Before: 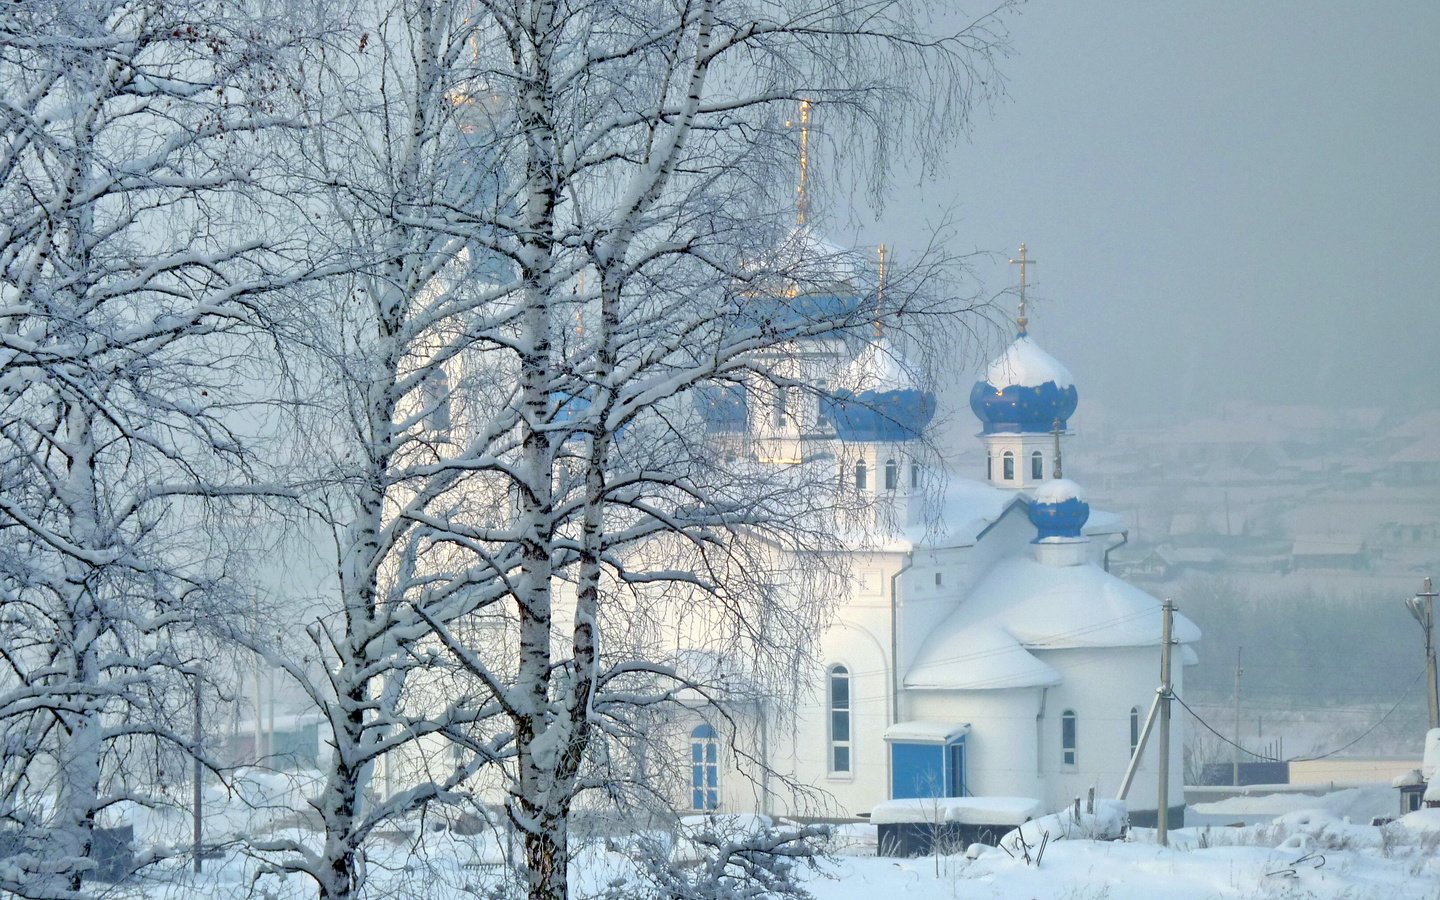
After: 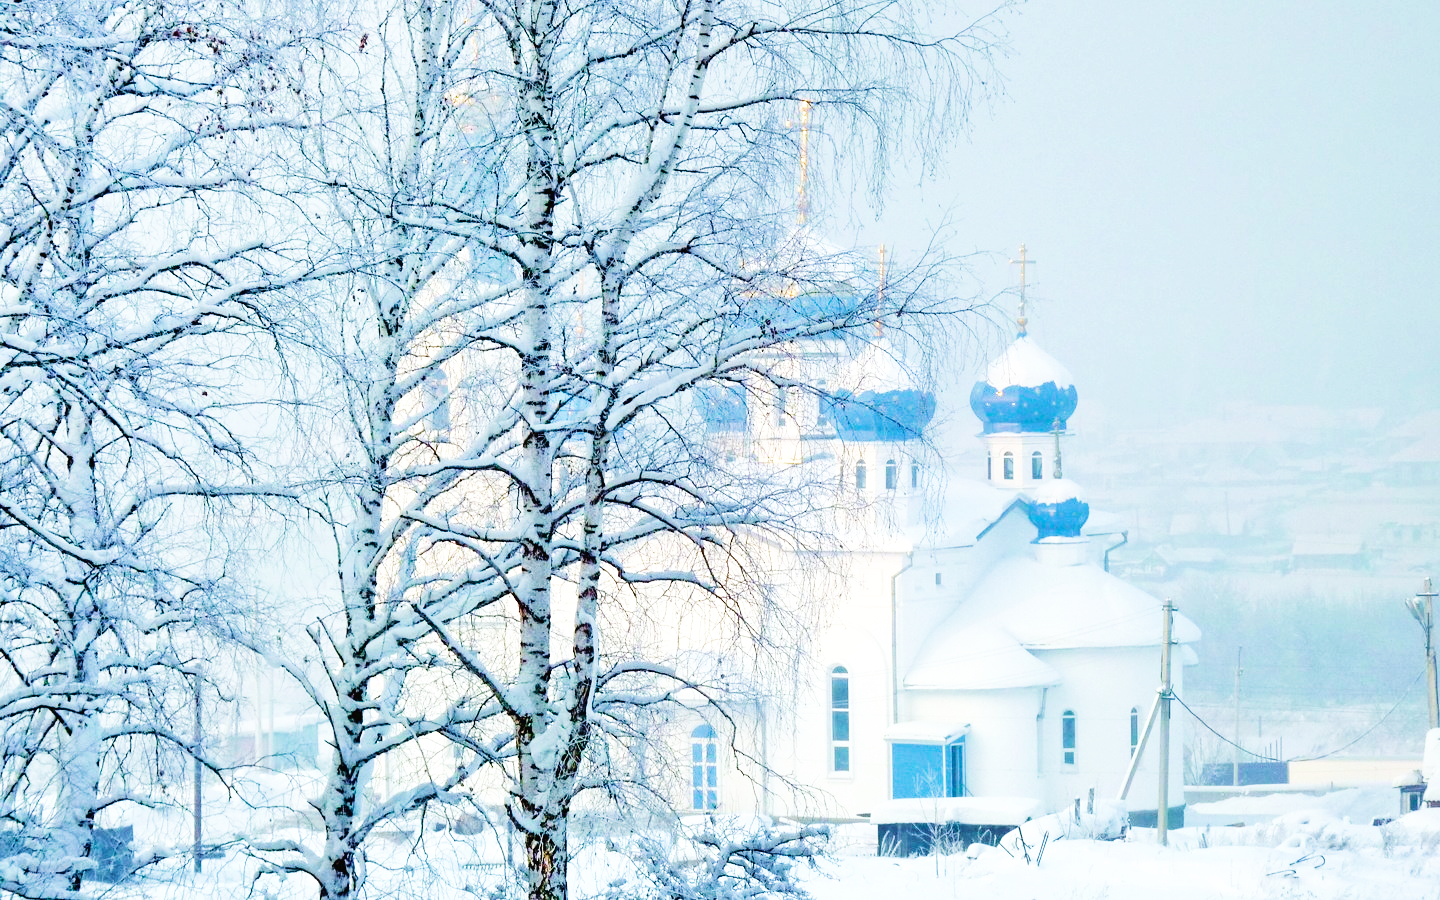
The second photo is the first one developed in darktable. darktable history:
velvia: strength 55.8%
base curve: curves: ch0 [(0, 0.003) (0.001, 0.002) (0.006, 0.004) (0.02, 0.022) (0.048, 0.086) (0.094, 0.234) (0.162, 0.431) (0.258, 0.629) (0.385, 0.8) (0.548, 0.918) (0.751, 0.988) (1, 1)], preserve colors none
